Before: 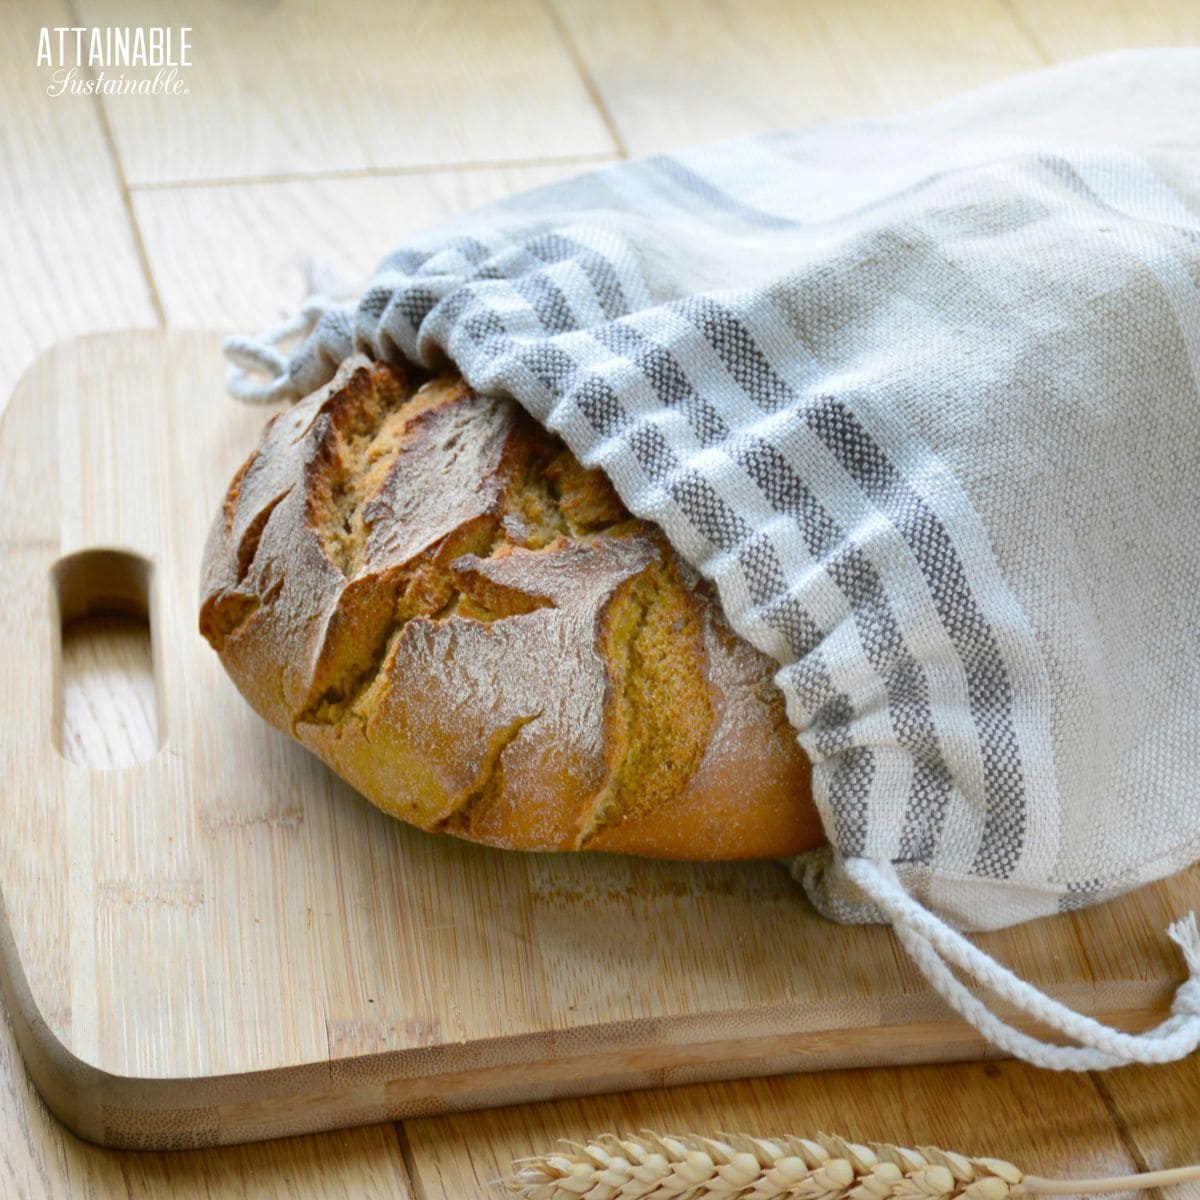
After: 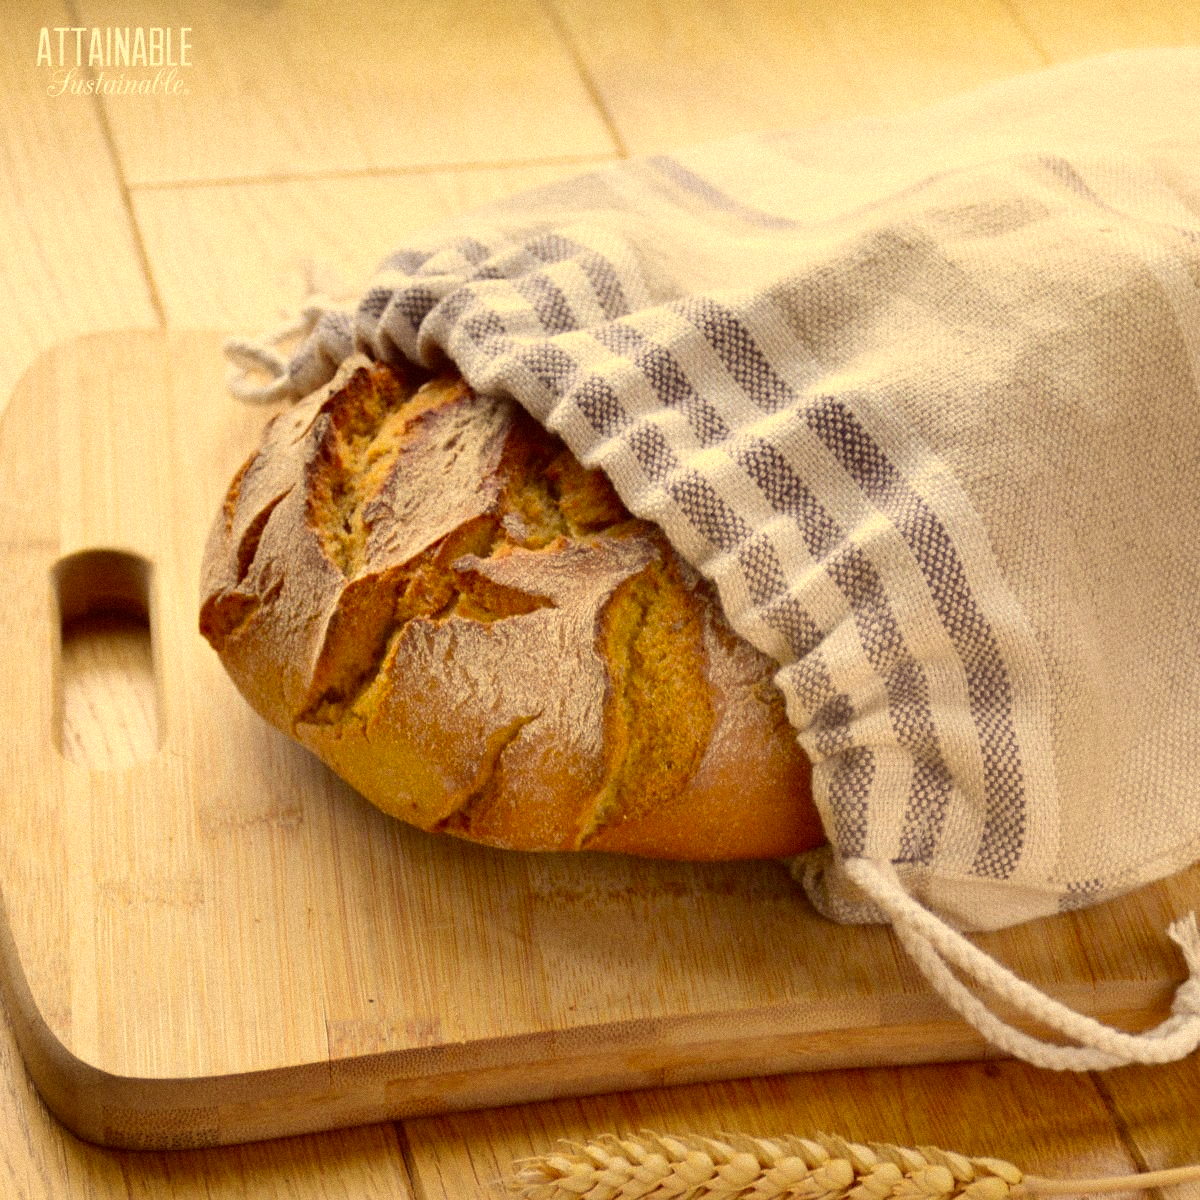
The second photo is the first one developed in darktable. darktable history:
grain: mid-tones bias 0%
color correction: highlights a* 10.12, highlights b* 39.04, shadows a* 14.62, shadows b* 3.37
